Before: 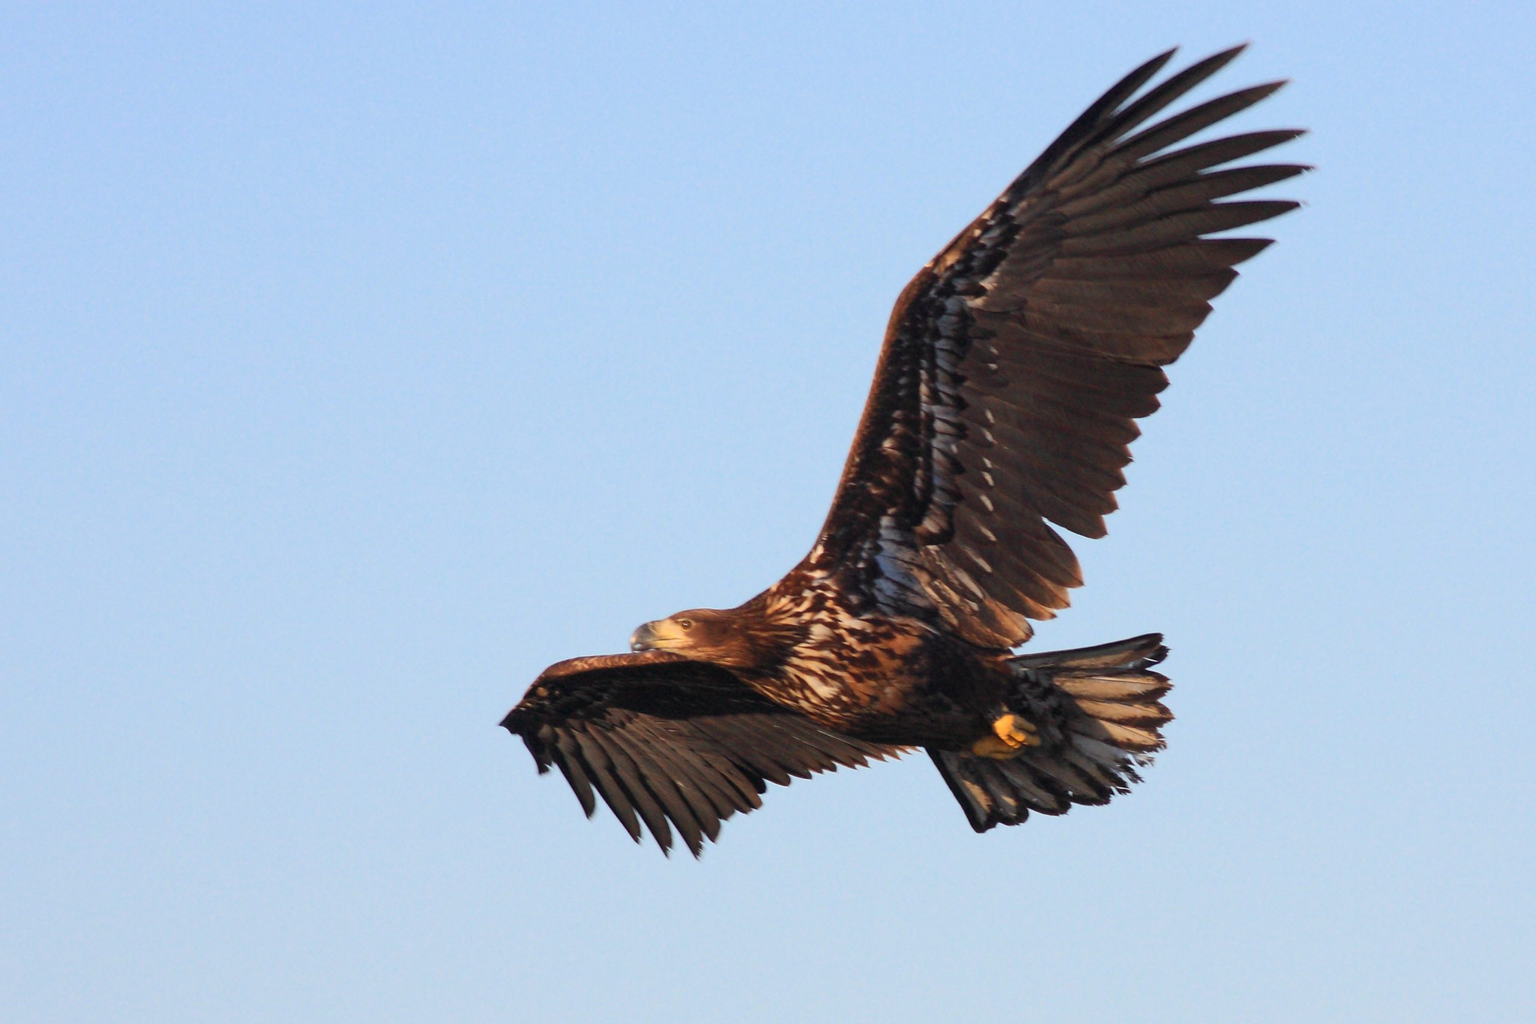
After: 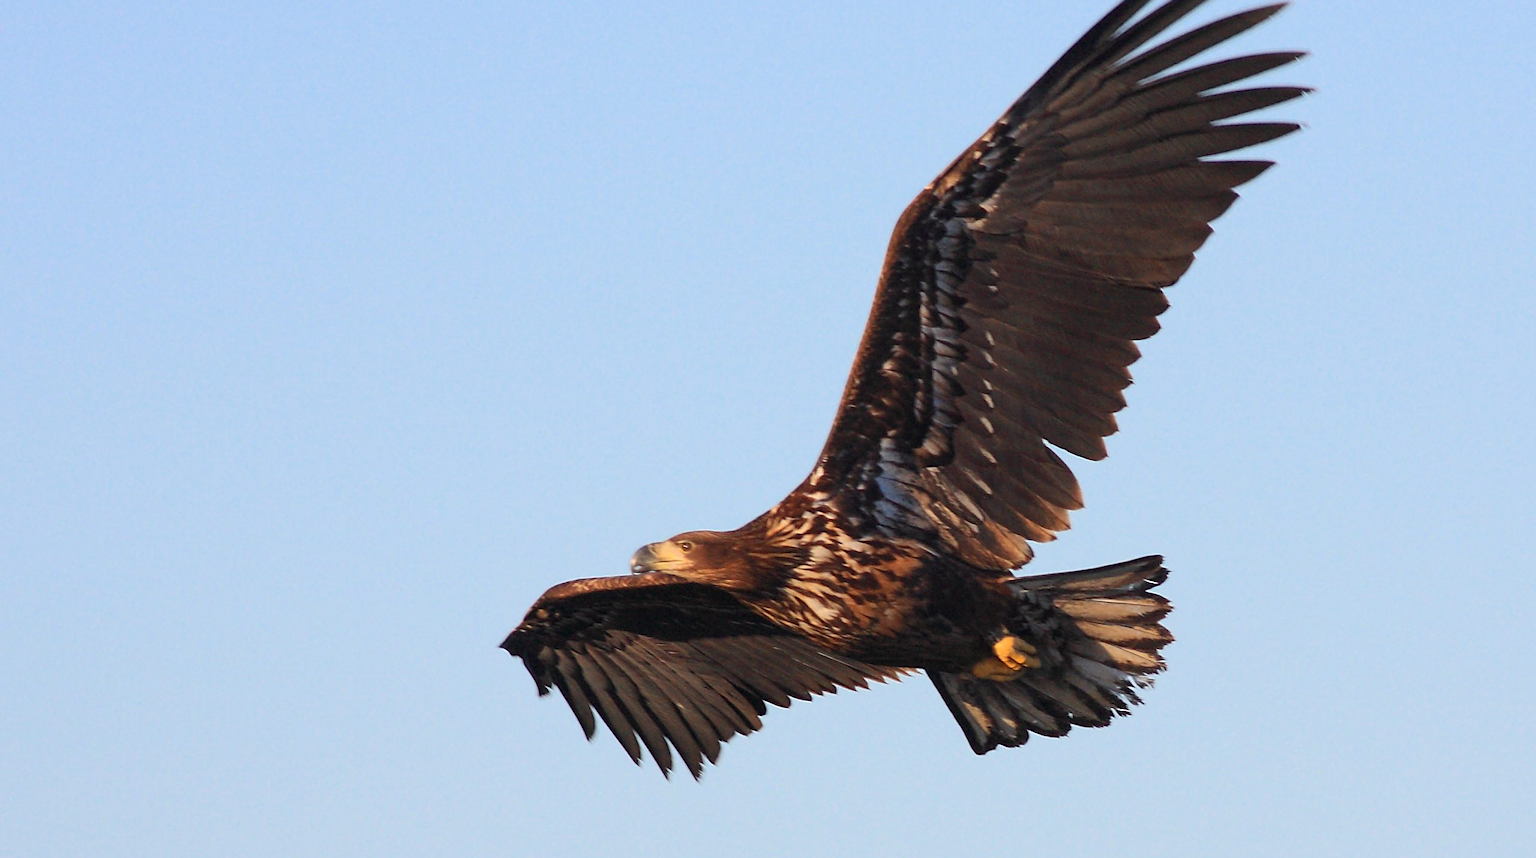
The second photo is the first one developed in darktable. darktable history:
crop: top 7.625%, bottom 8.027%
sharpen: on, module defaults
